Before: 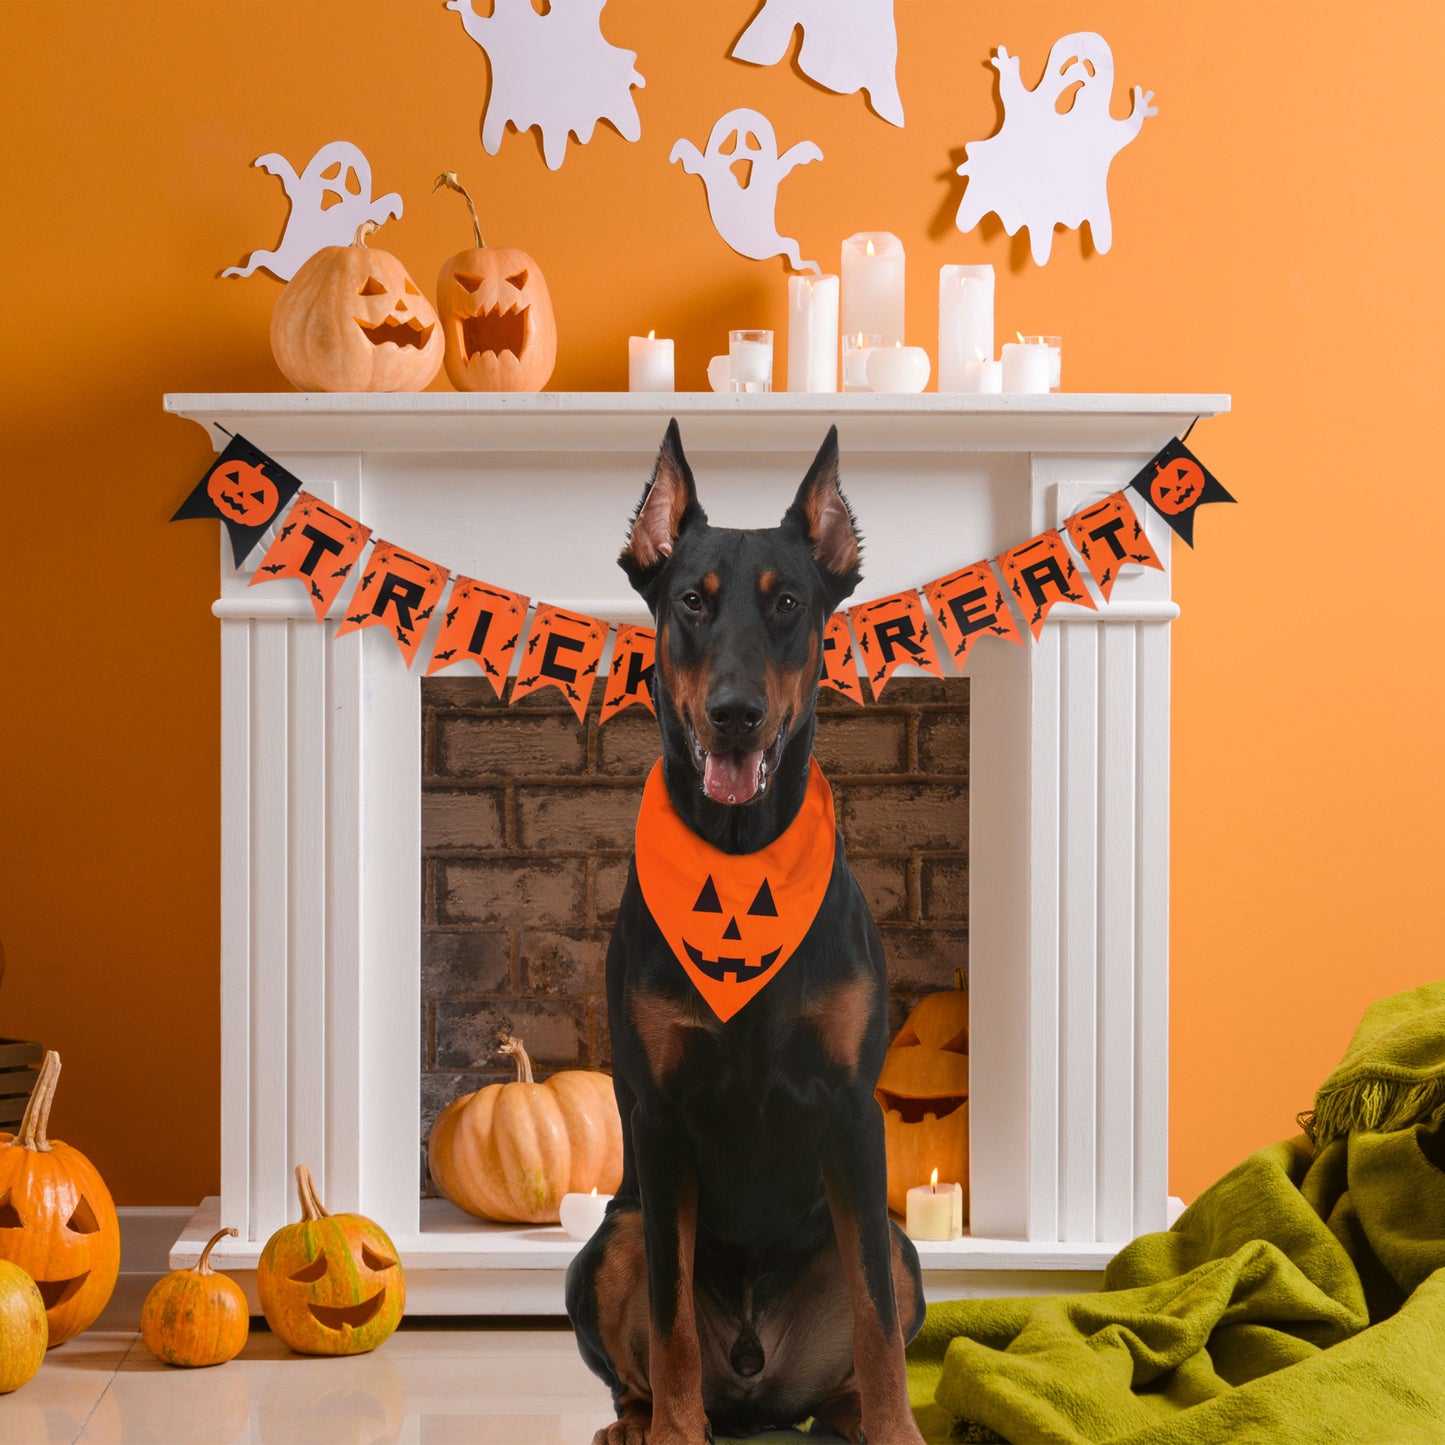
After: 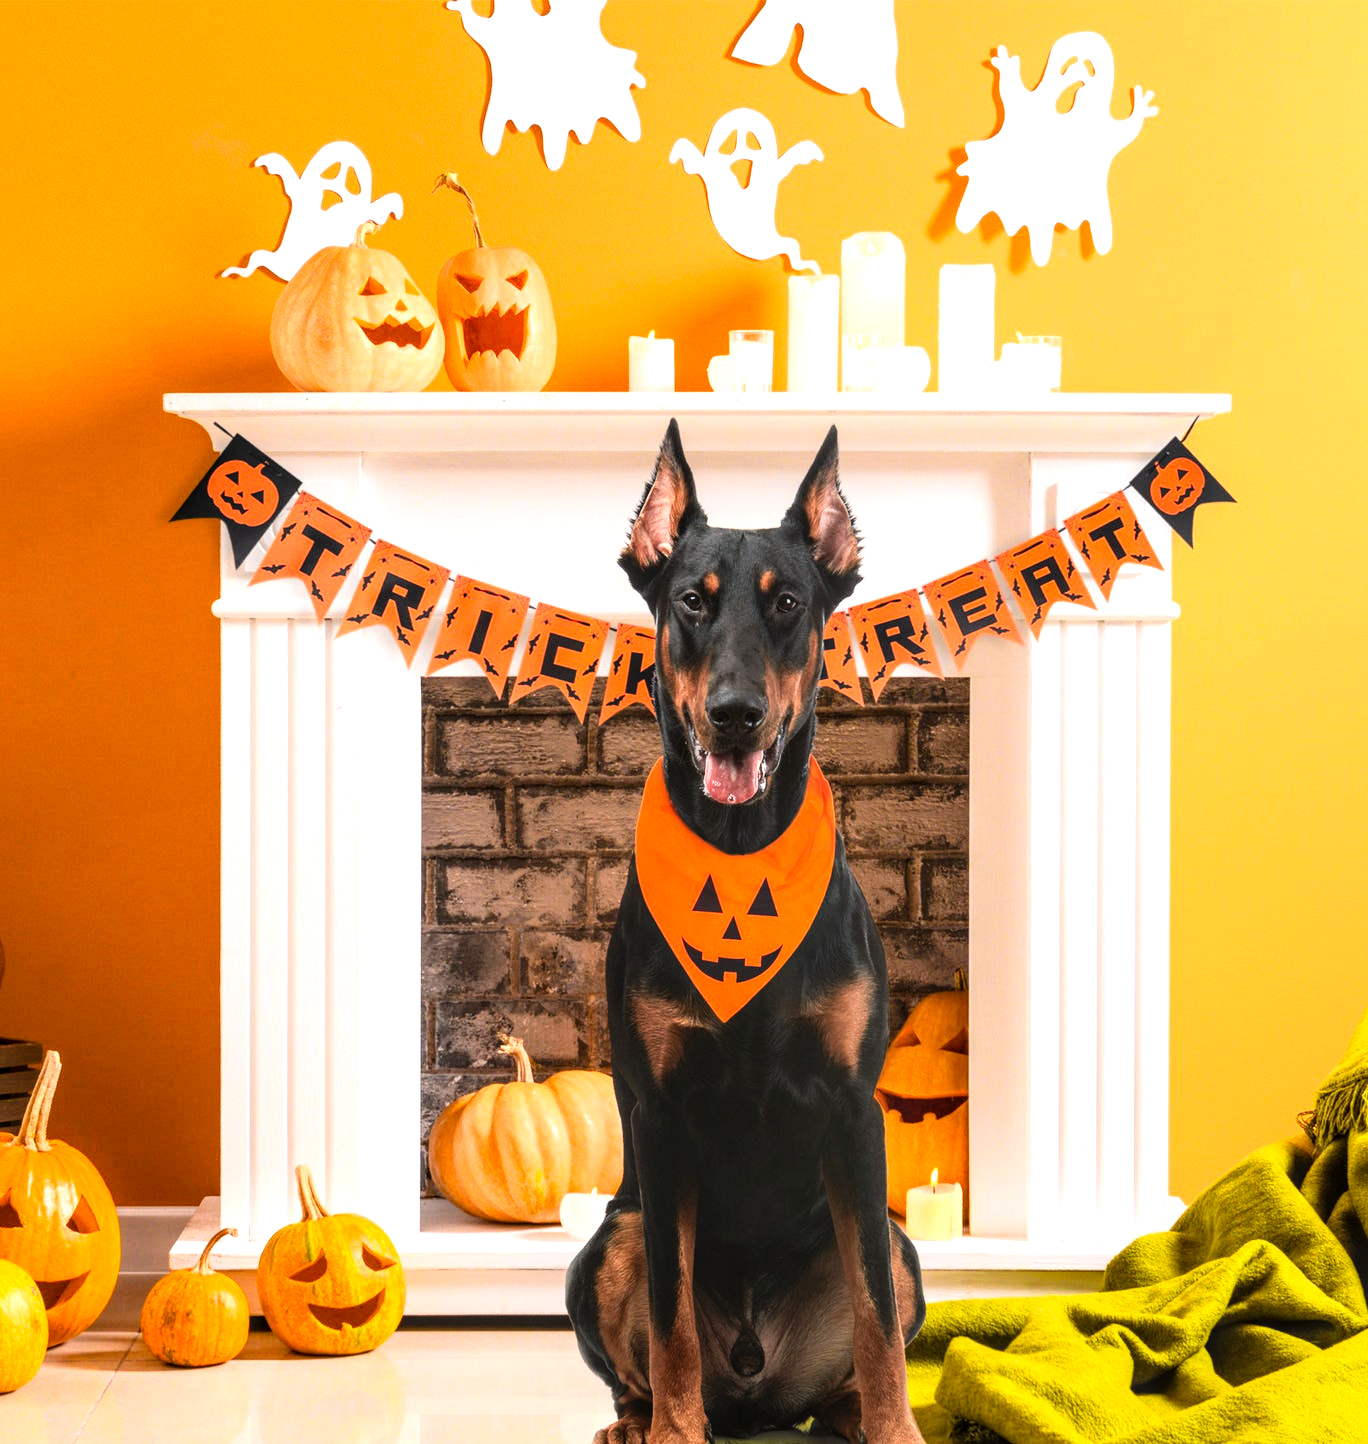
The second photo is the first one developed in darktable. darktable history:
tone equalizer: -8 EV -1.06 EV, -7 EV -1.02 EV, -6 EV -0.851 EV, -5 EV -0.578 EV, -3 EV 0.582 EV, -2 EV 0.842 EV, -1 EV 0.997 EV, +0 EV 1.07 EV, mask exposure compensation -0.51 EV
local contrast: detail 130%
contrast brightness saturation: contrast 0.204, brightness 0.161, saturation 0.229
crop and rotate: left 0%, right 5.269%
